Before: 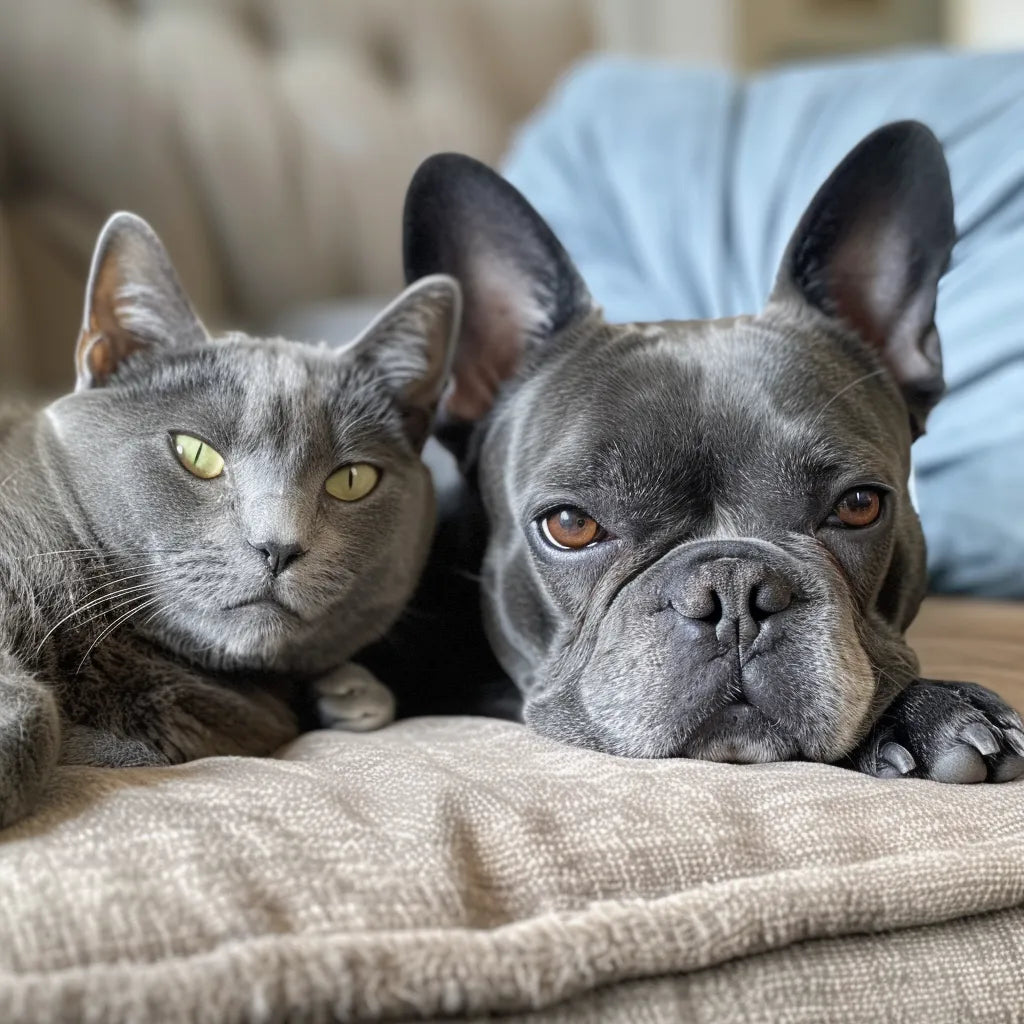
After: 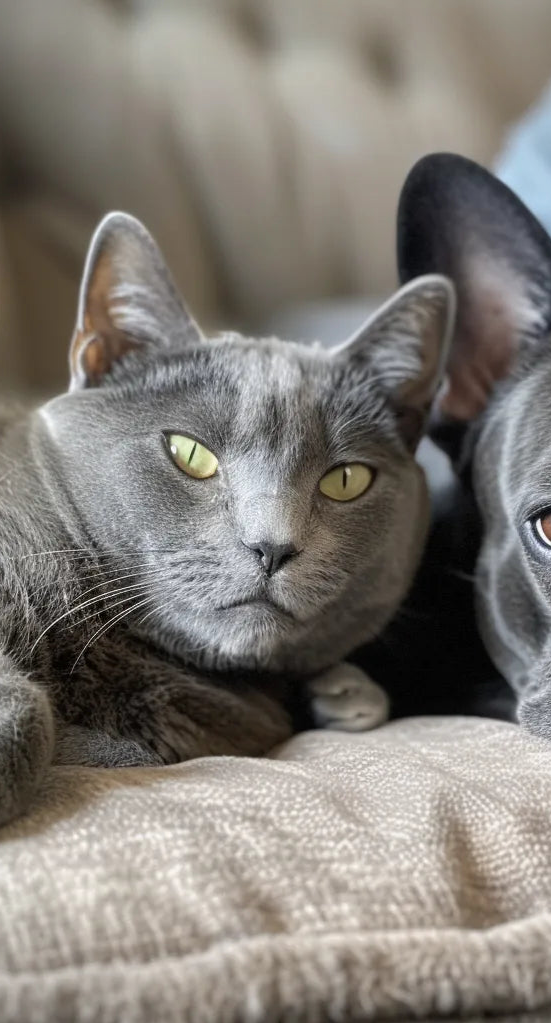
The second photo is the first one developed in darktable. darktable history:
crop: left 0.587%, right 45.588%, bottom 0.086%
vignetting: fall-off start 97%, fall-off radius 100%, width/height ratio 0.609, unbound false
